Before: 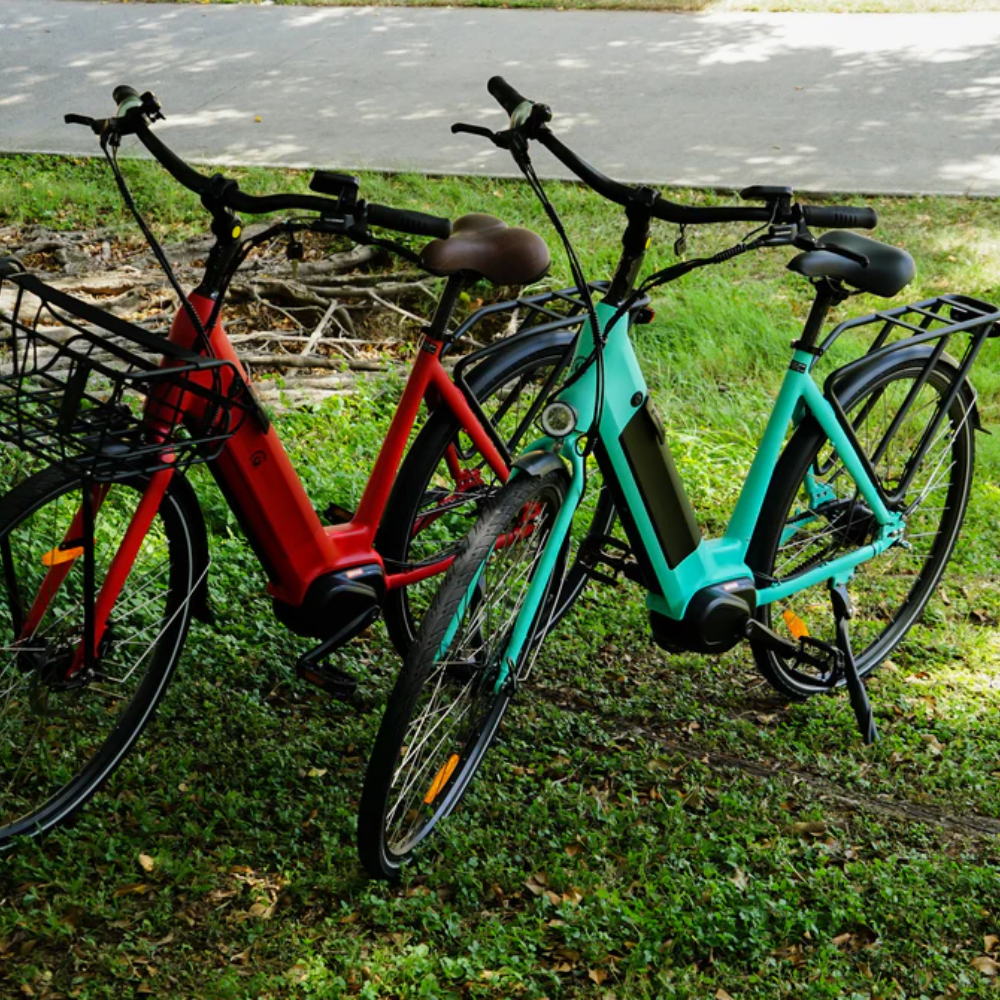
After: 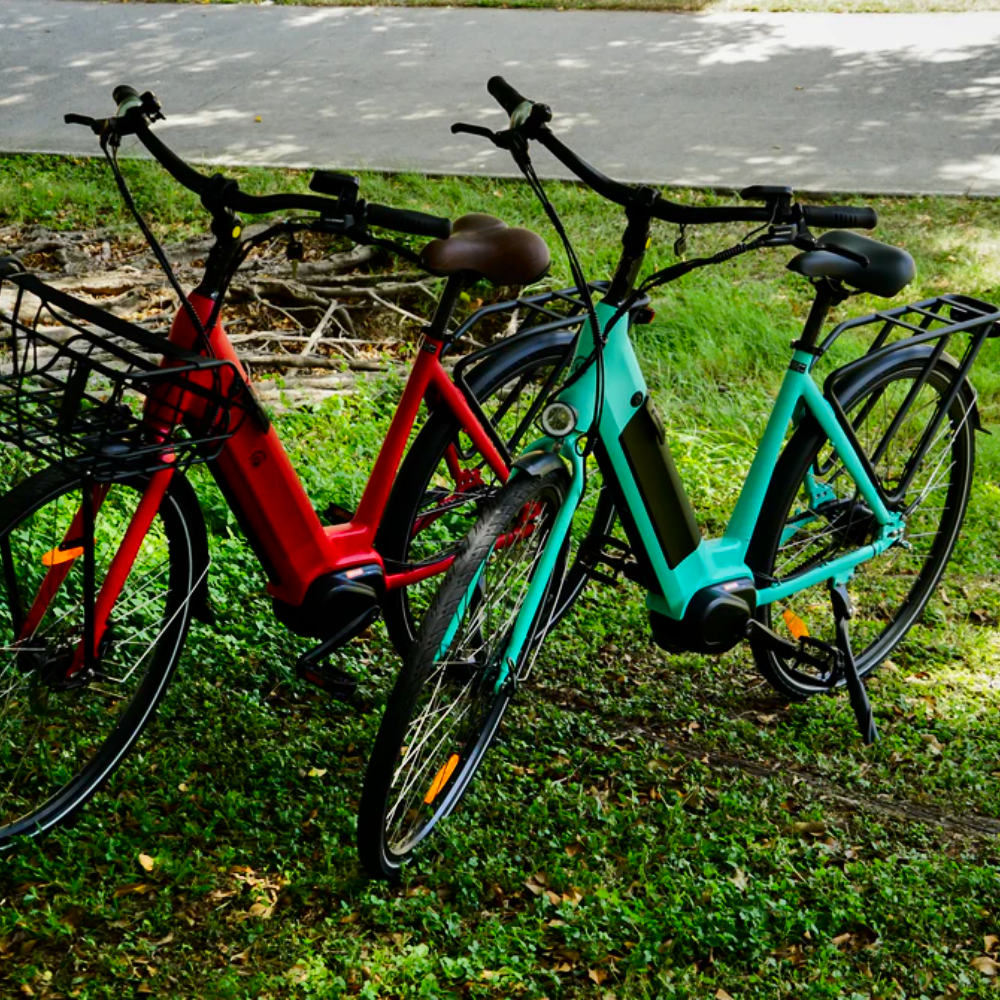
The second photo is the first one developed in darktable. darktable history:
contrast brightness saturation: contrast 0.07, brightness -0.13, saturation 0.06
shadows and highlights: low approximation 0.01, soften with gaussian
